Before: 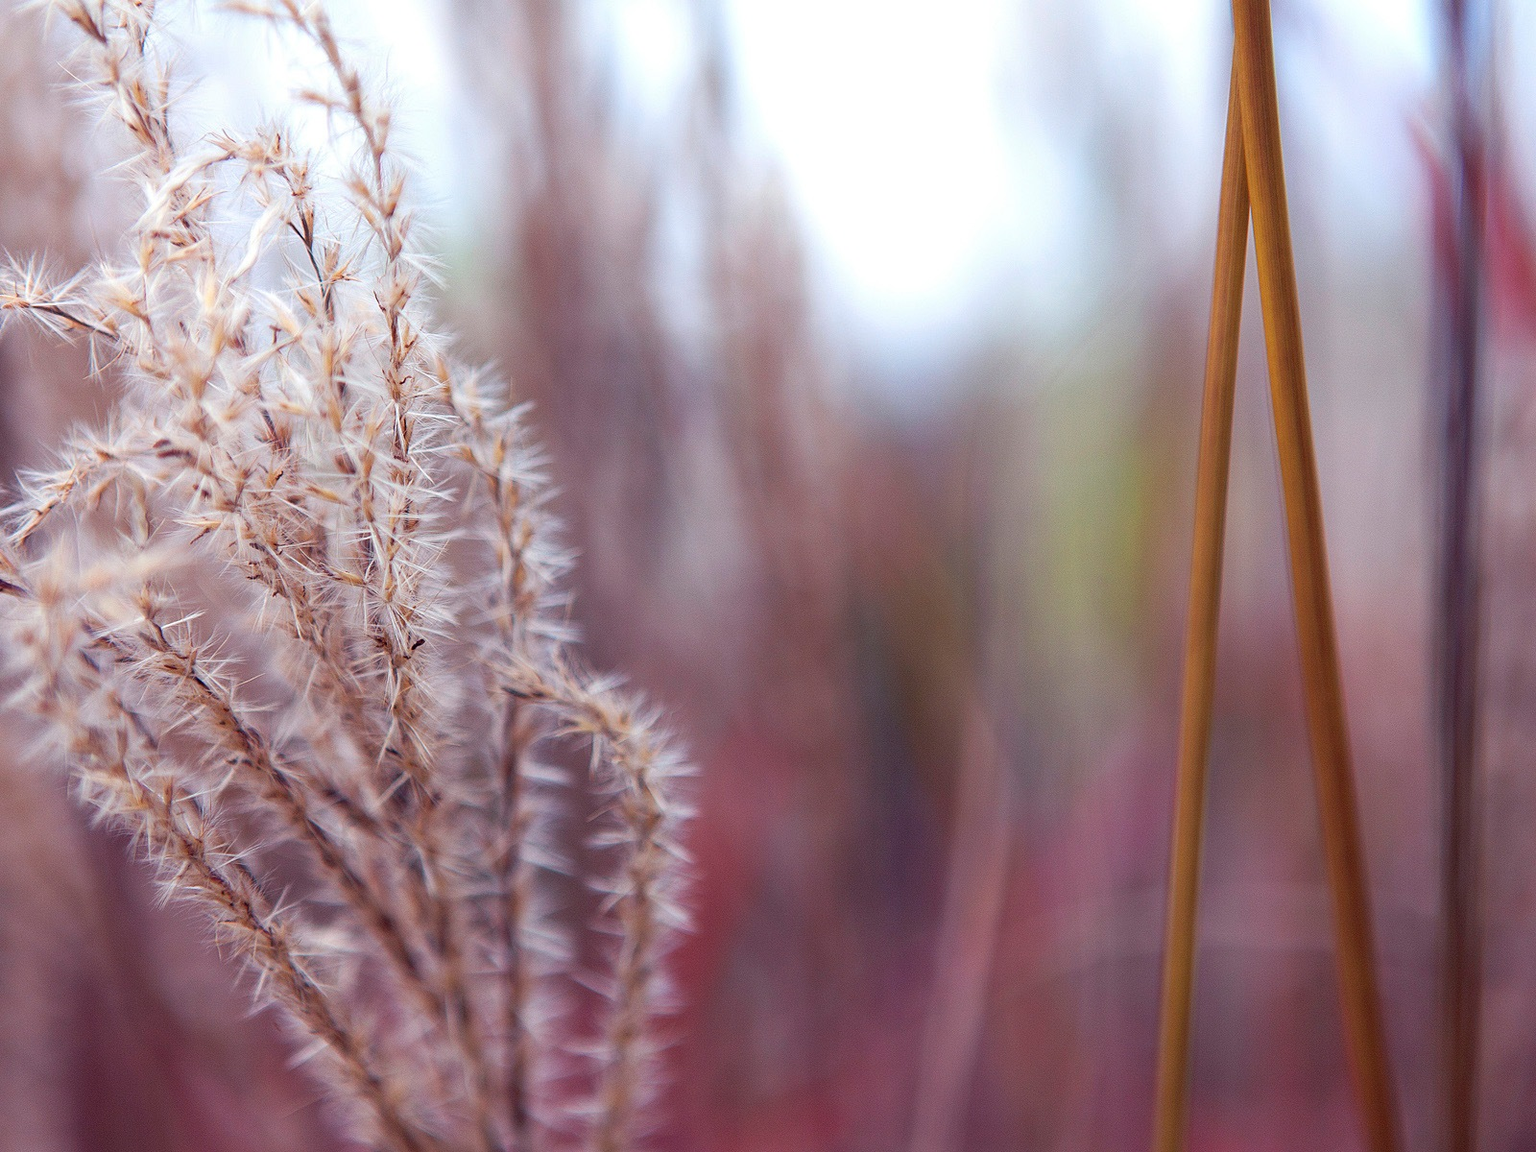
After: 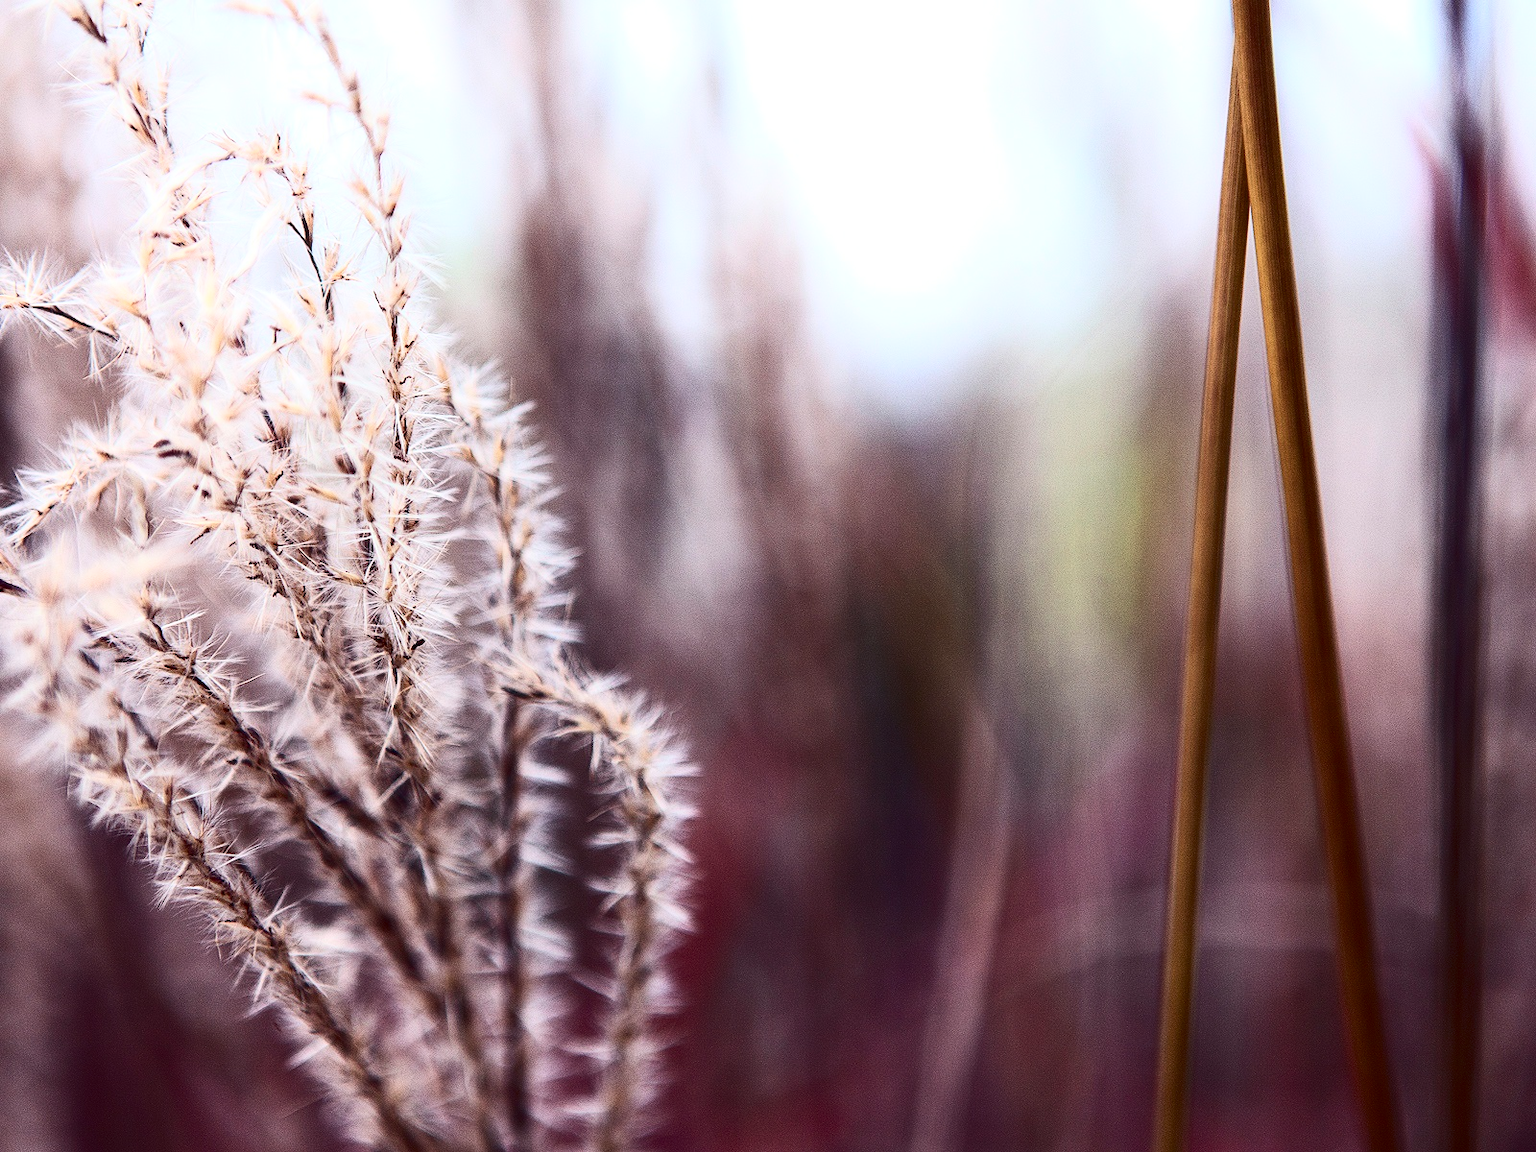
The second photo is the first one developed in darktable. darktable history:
contrast brightness saturation: contrast 0.507, saturation -0.098
